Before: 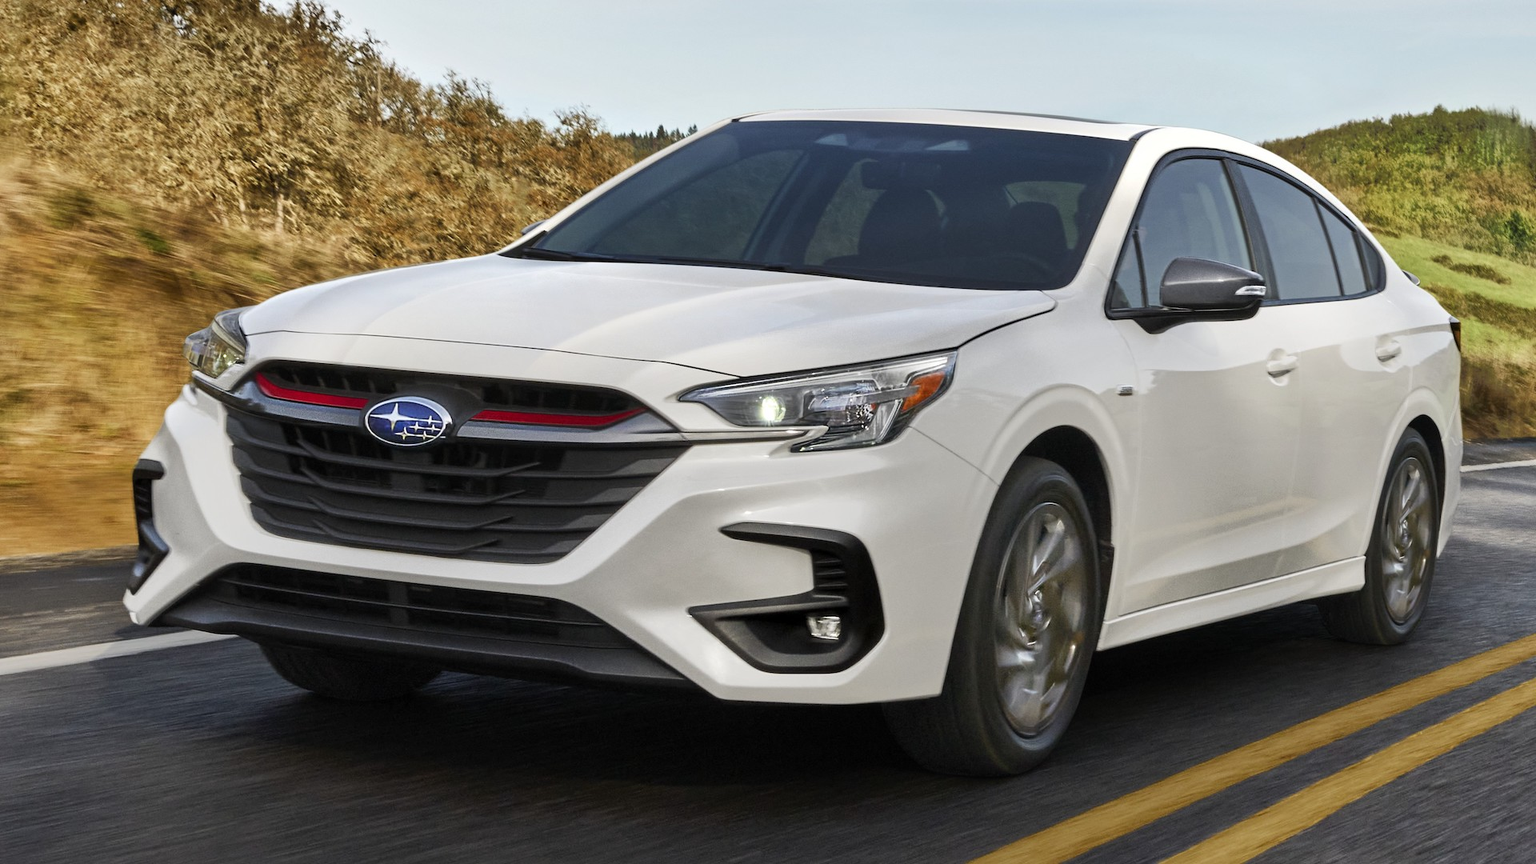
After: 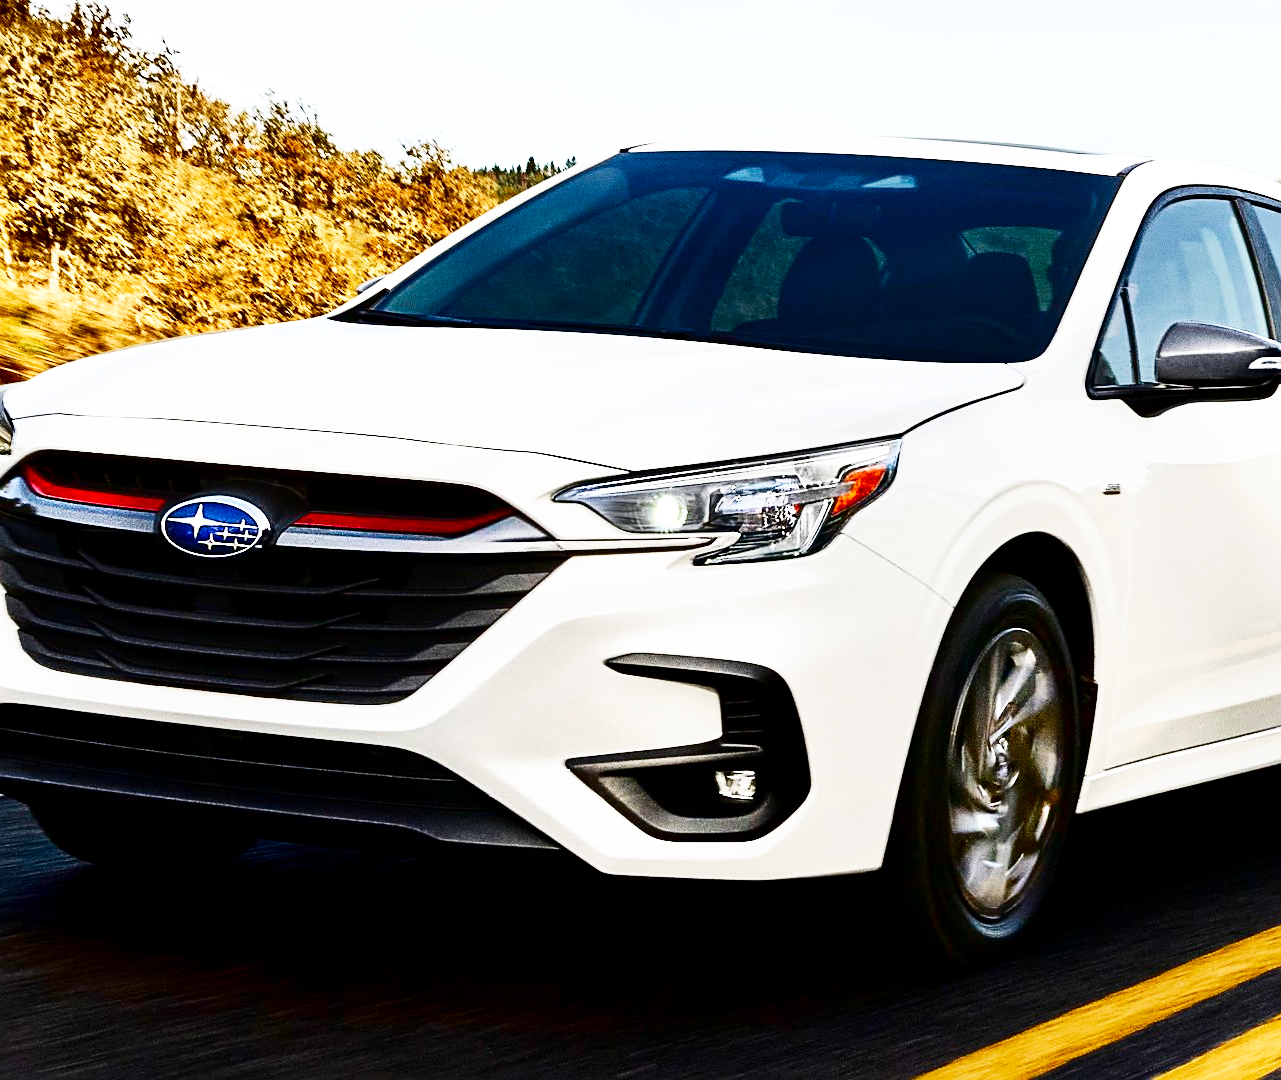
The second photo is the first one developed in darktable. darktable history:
base curve: curves: ch0 [(0, 0) (0.007, 0.004) (0.027, 0.03) (0.046, 0.07) (0.207, 0.54) (0.442, 0.872) (0.673, 0.972) (1, 1)], preserve colors none
sharpen: on, module defaults
contrast brightness saturation: contrast 0.241, brightness -0.23, saturation 0.147
crop: left 15.387%, right 17.864%
